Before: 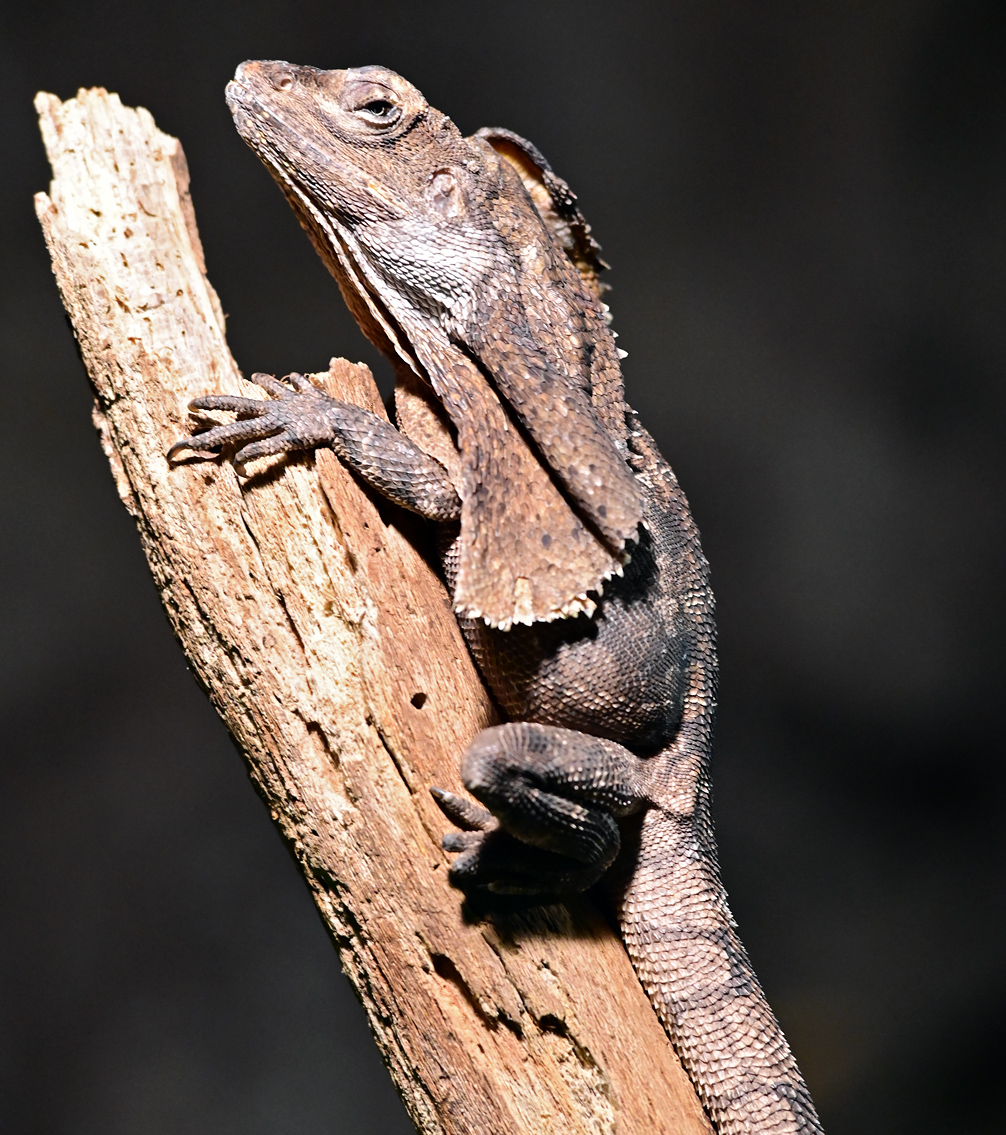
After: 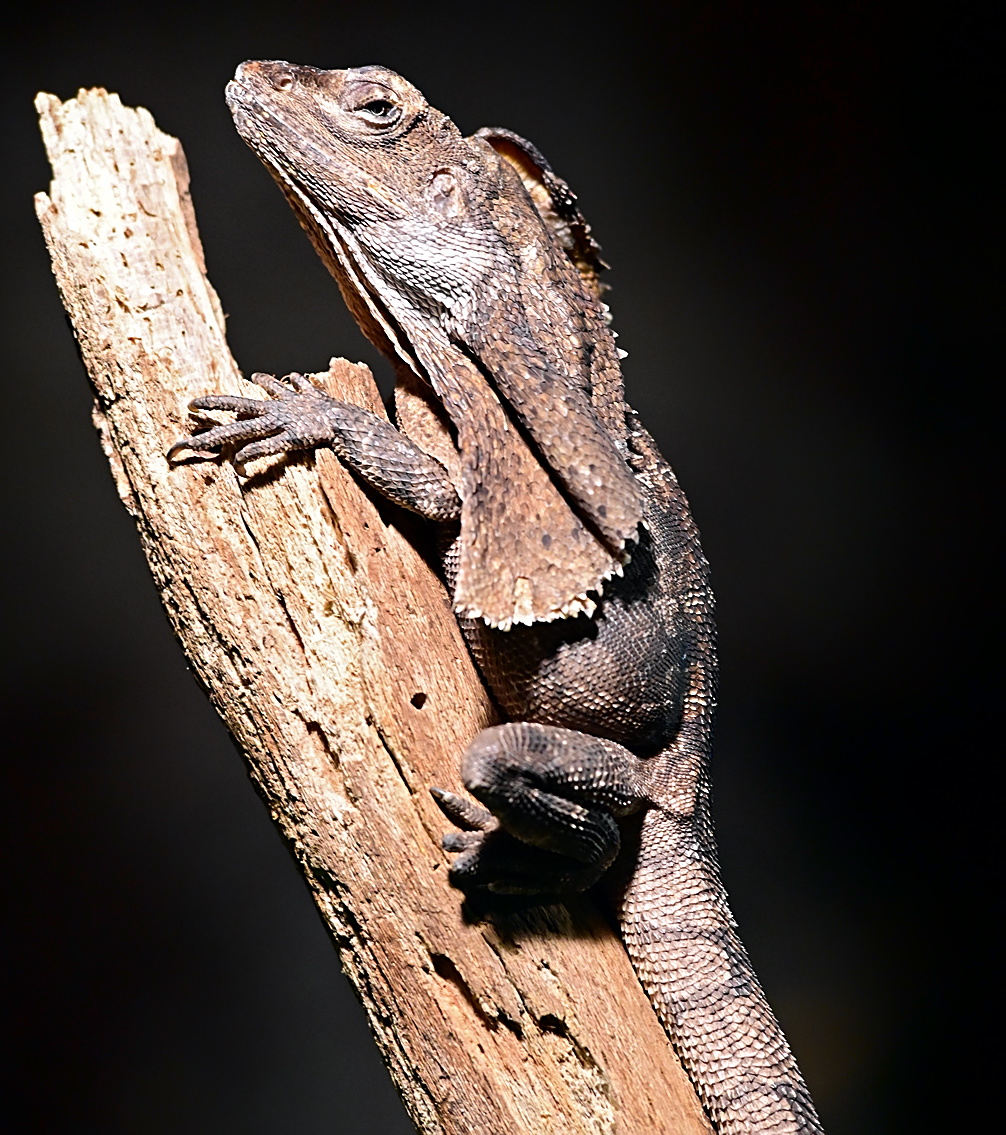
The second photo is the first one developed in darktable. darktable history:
sharpen: on, module defaults
shadows and highlights: shadows -88.03, highlights -35.45, shadows color adjustment 99.15%, highlights color adjustment 0%, soften with gaussian
